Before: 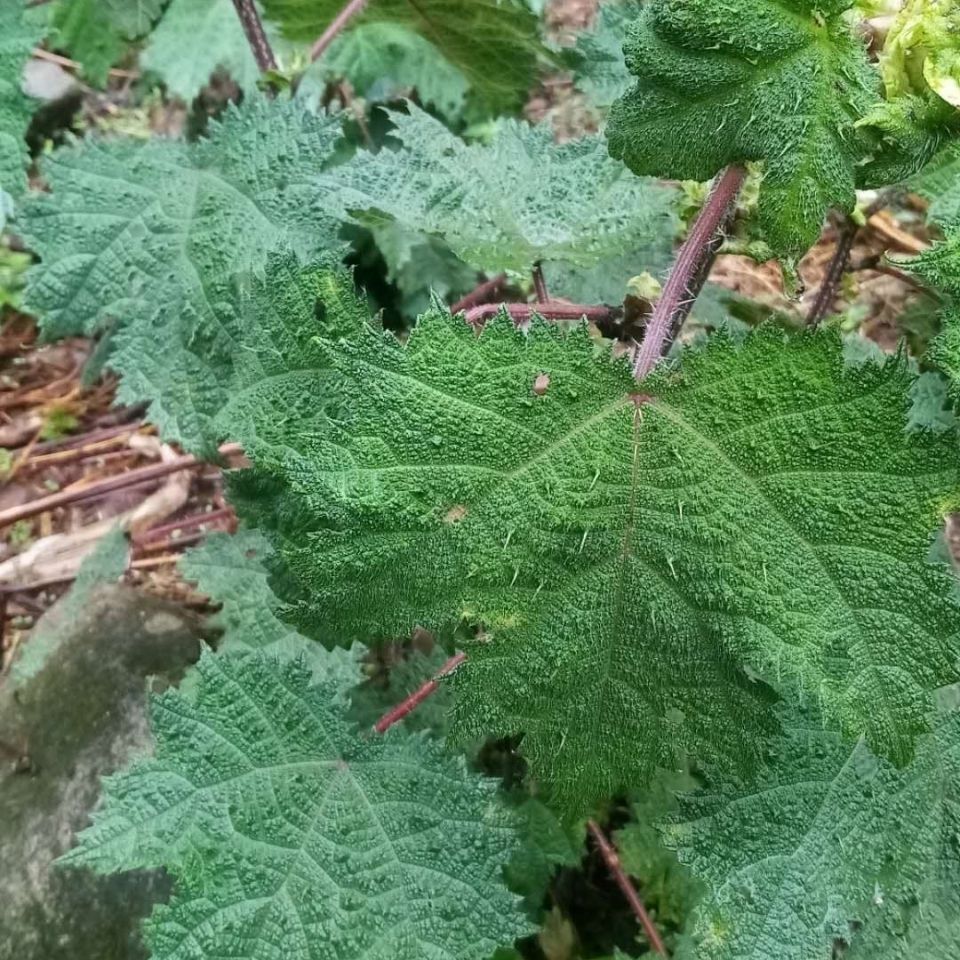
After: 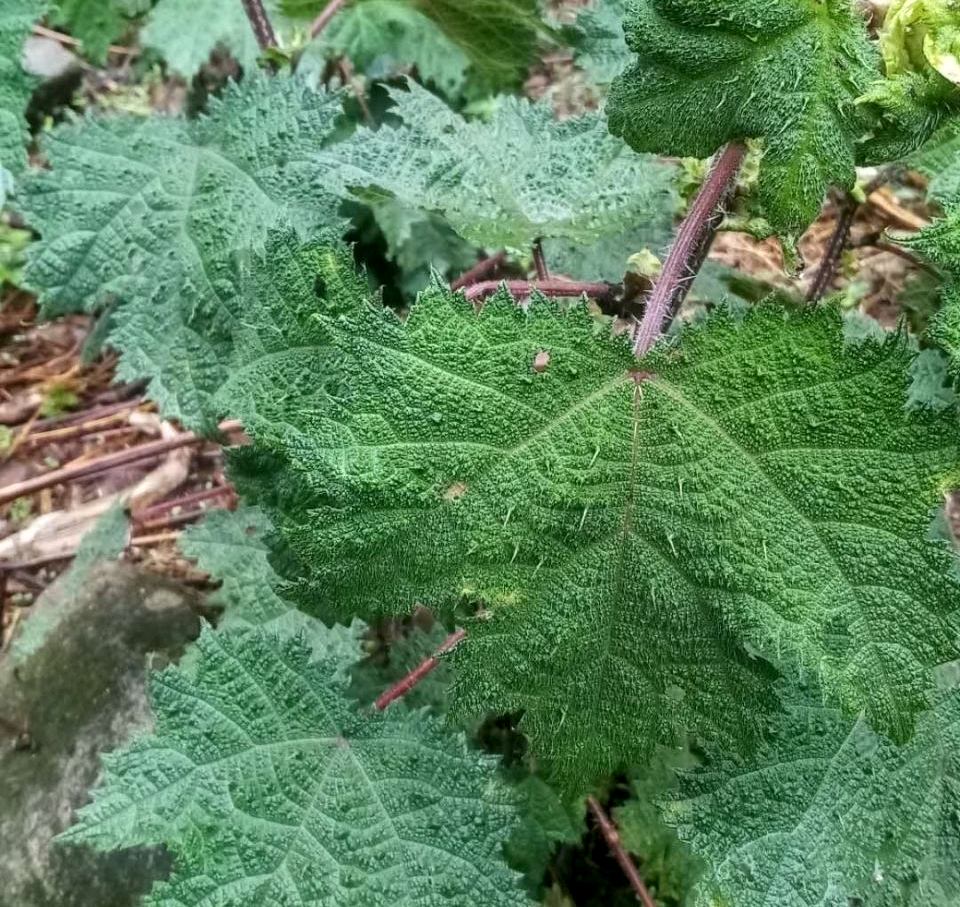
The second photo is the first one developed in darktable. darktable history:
crop and rotate: top 2.479%, bottom 3.018%
local contrast: on, module defaults
